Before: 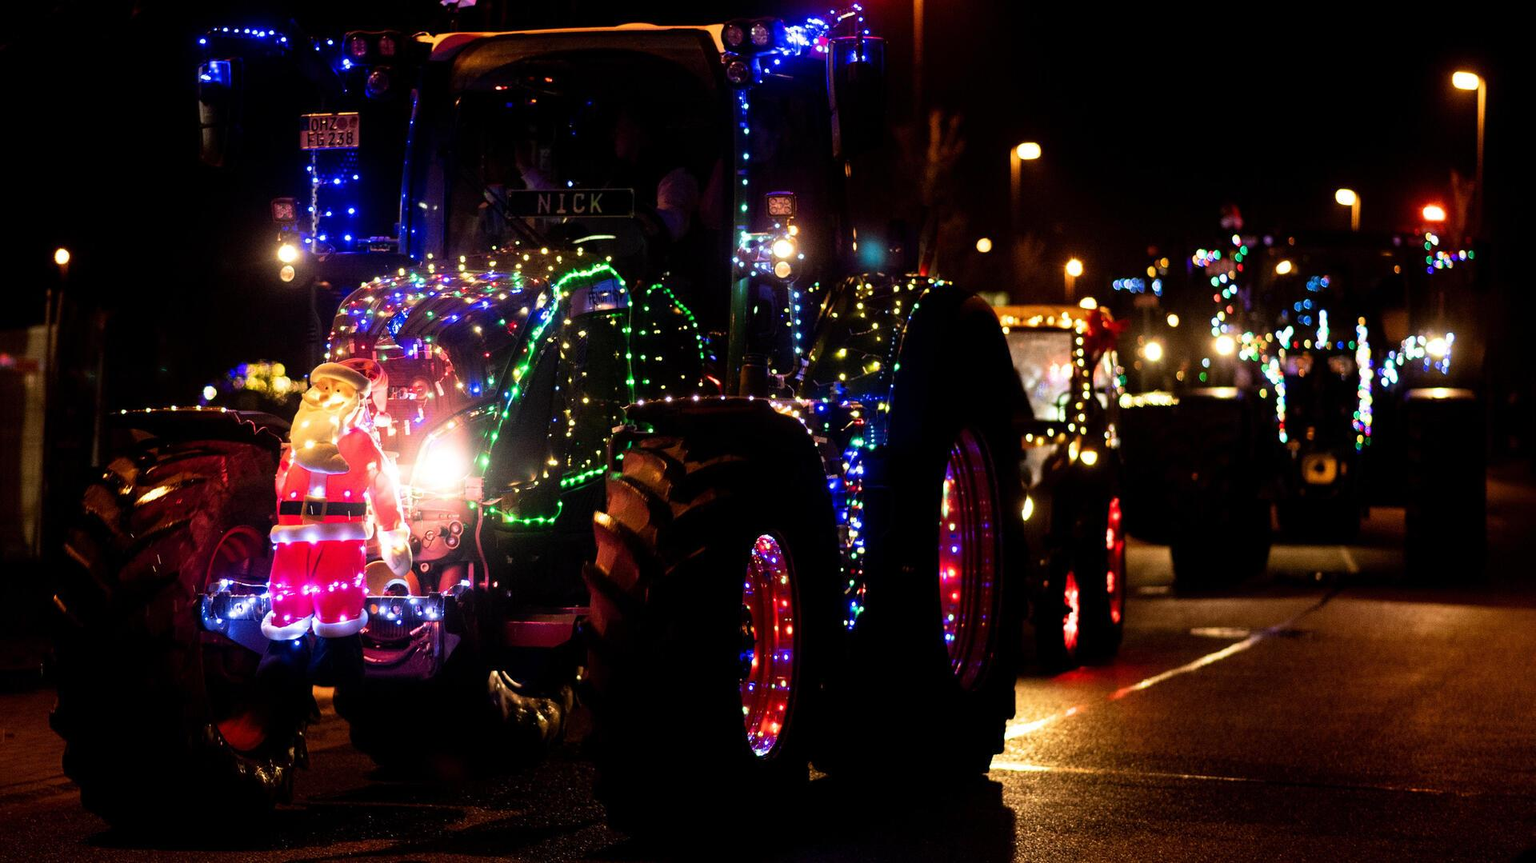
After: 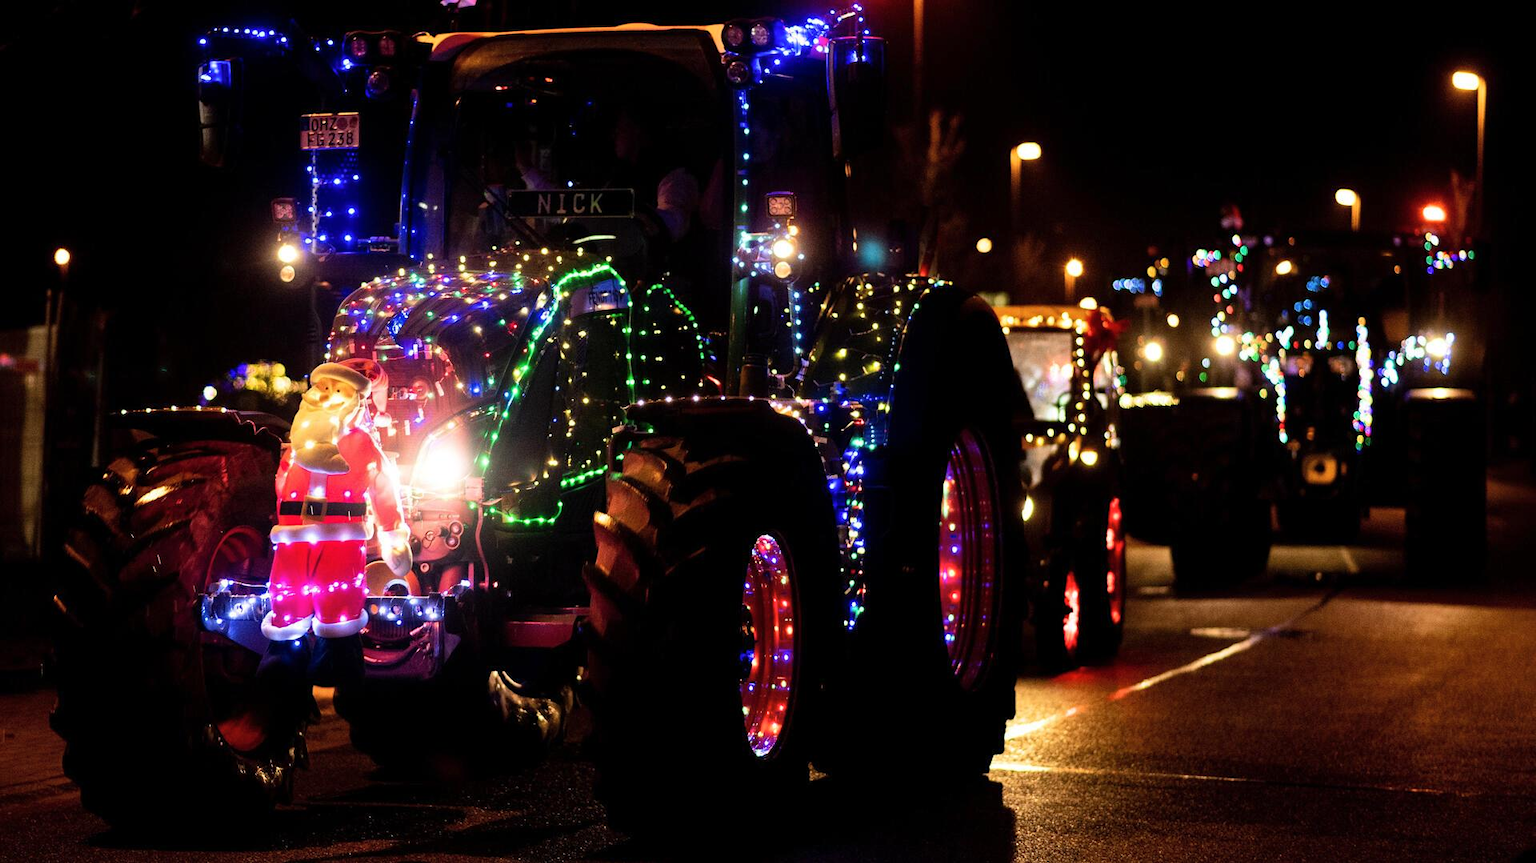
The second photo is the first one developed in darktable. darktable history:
shadows and highlights: shadows 23.05, highlights -48.52, soften with gaussian
